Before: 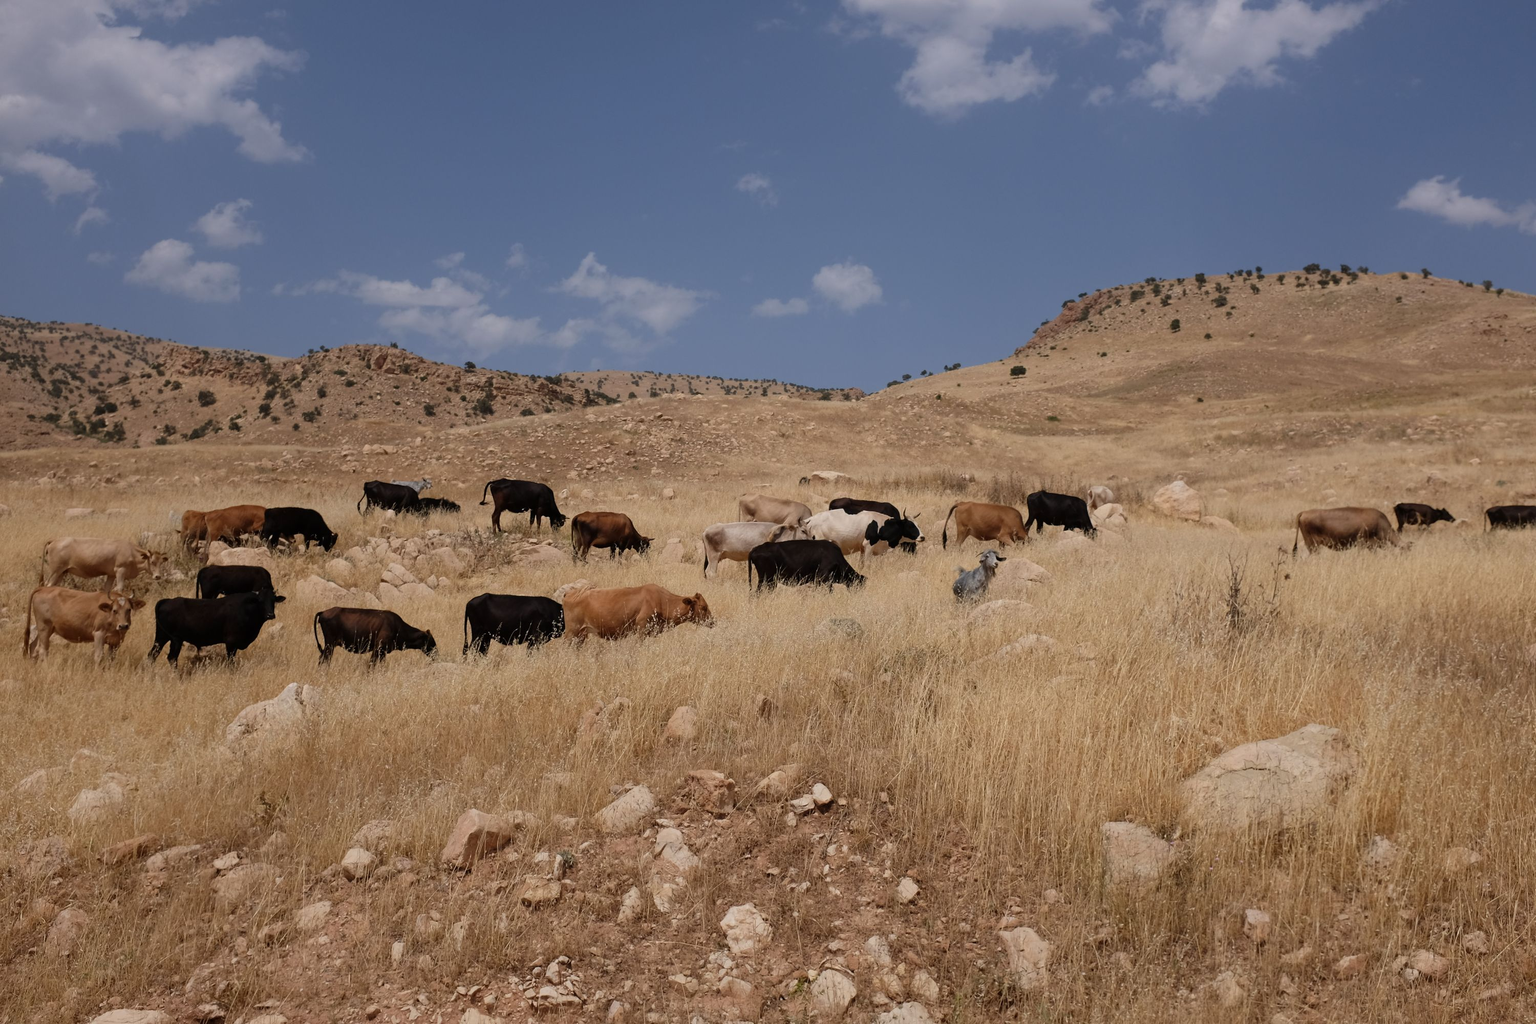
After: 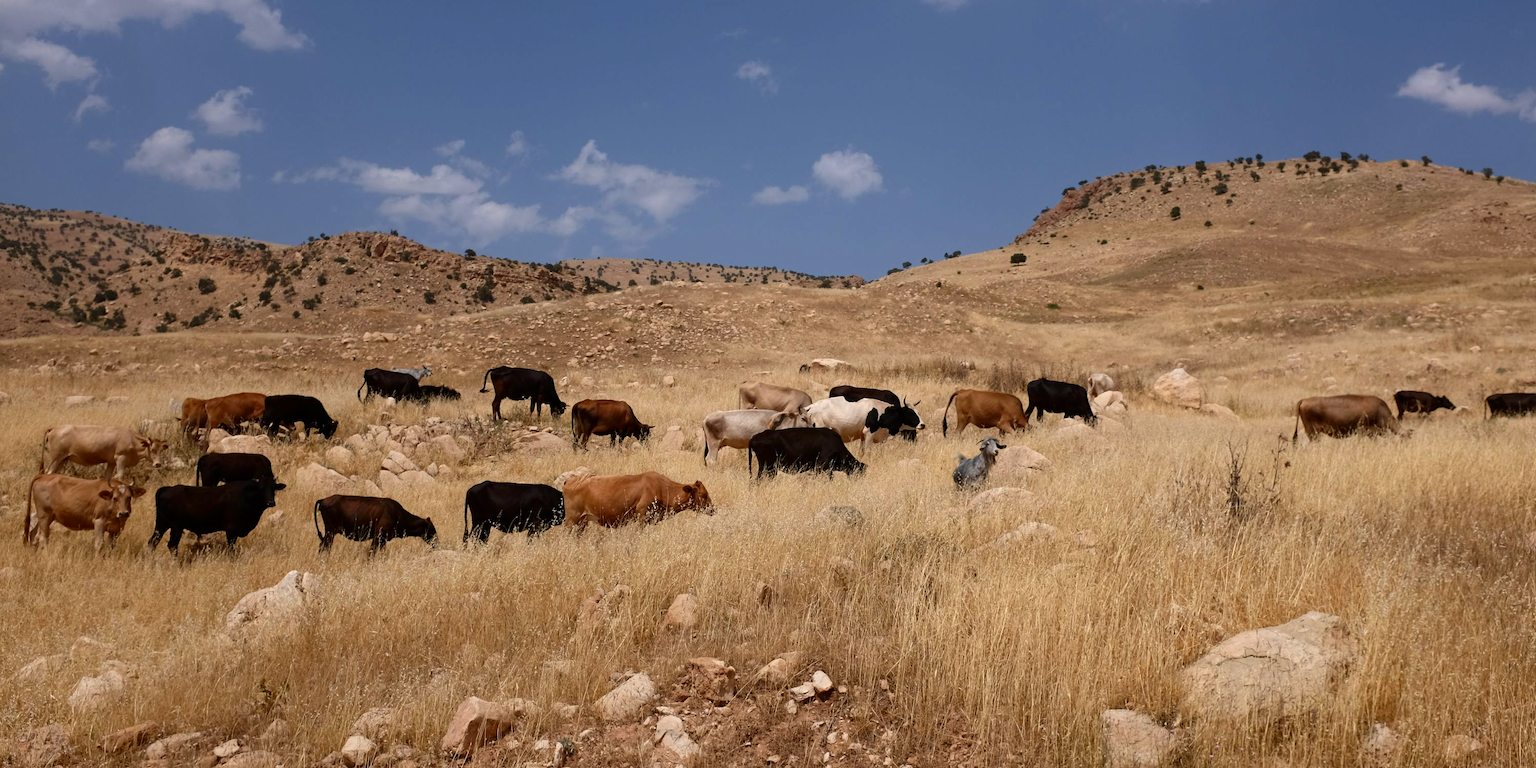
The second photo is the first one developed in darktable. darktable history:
contrast brightness saturation: contrast 0.07, brightness -0.14, saturation 0.11
exposure: black level correction 0, exposure 0.5 EV, compensate exposure bias true, compensate highlight preservation false
crop: top 11.038%, bottom 13.962%
